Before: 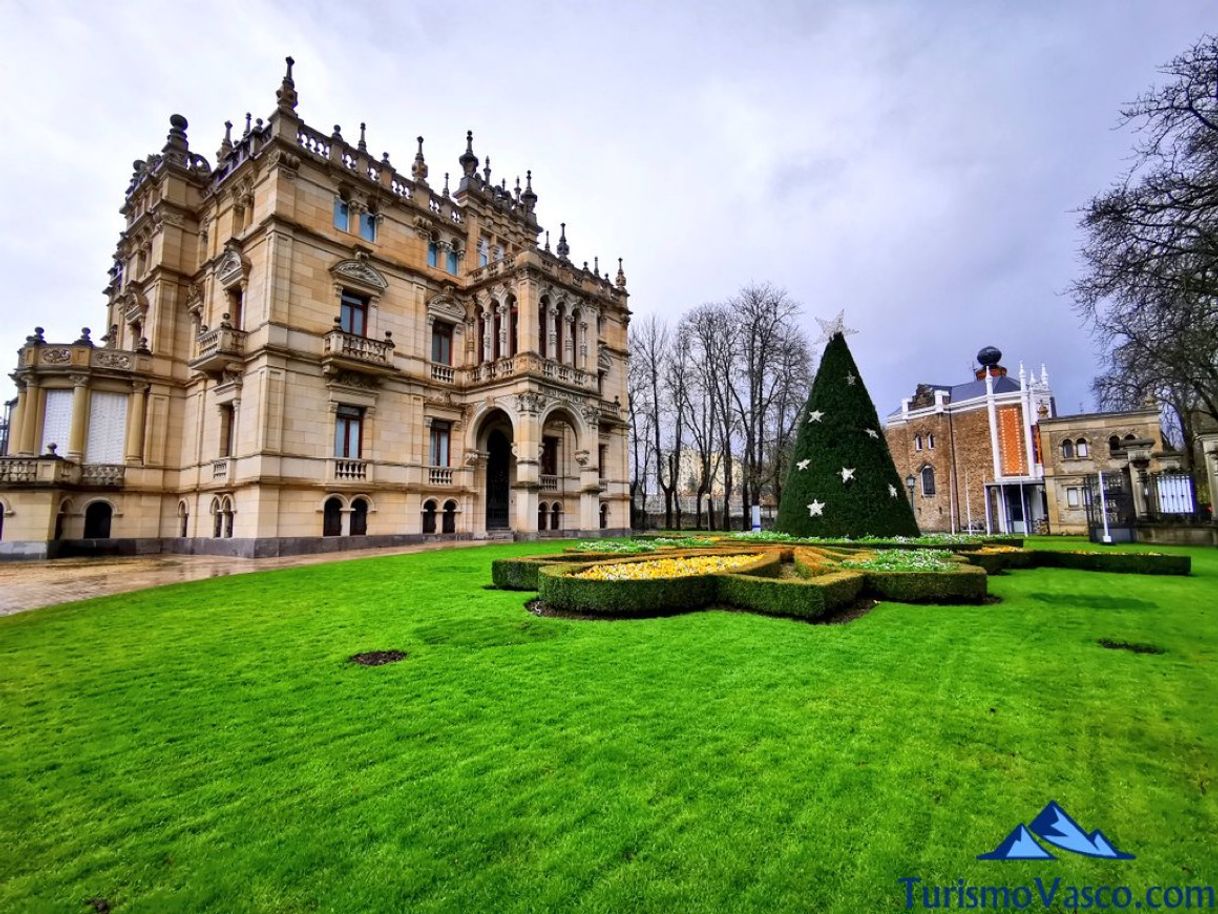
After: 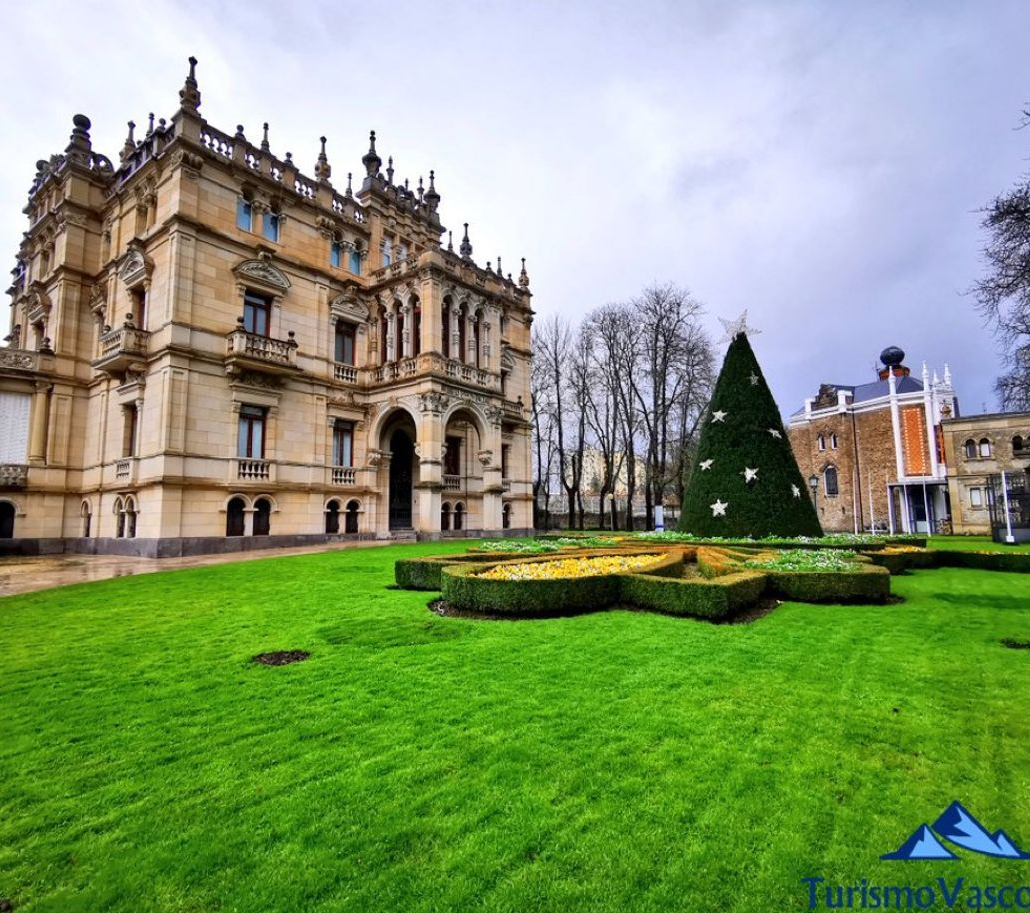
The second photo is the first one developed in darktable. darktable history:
crop: left 7.989%, right 7.365%
